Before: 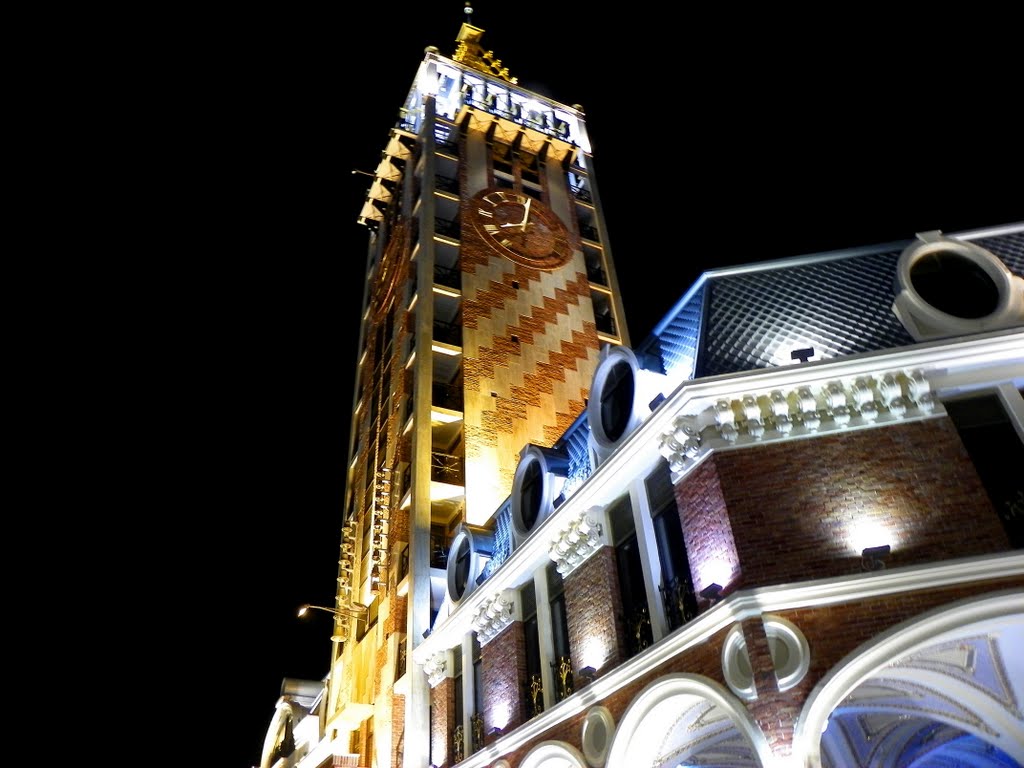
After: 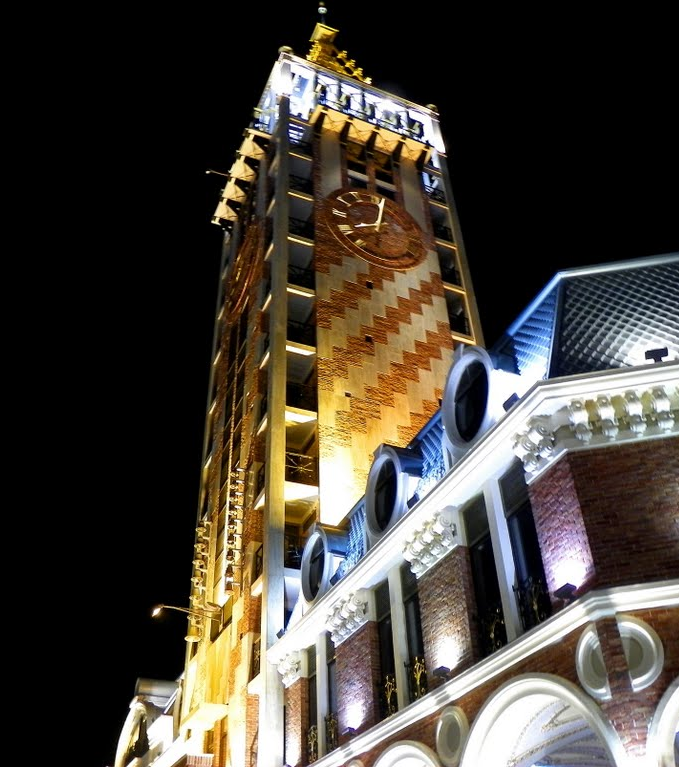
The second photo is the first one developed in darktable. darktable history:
crop and rotate: left 14.293%, right 19.343%
